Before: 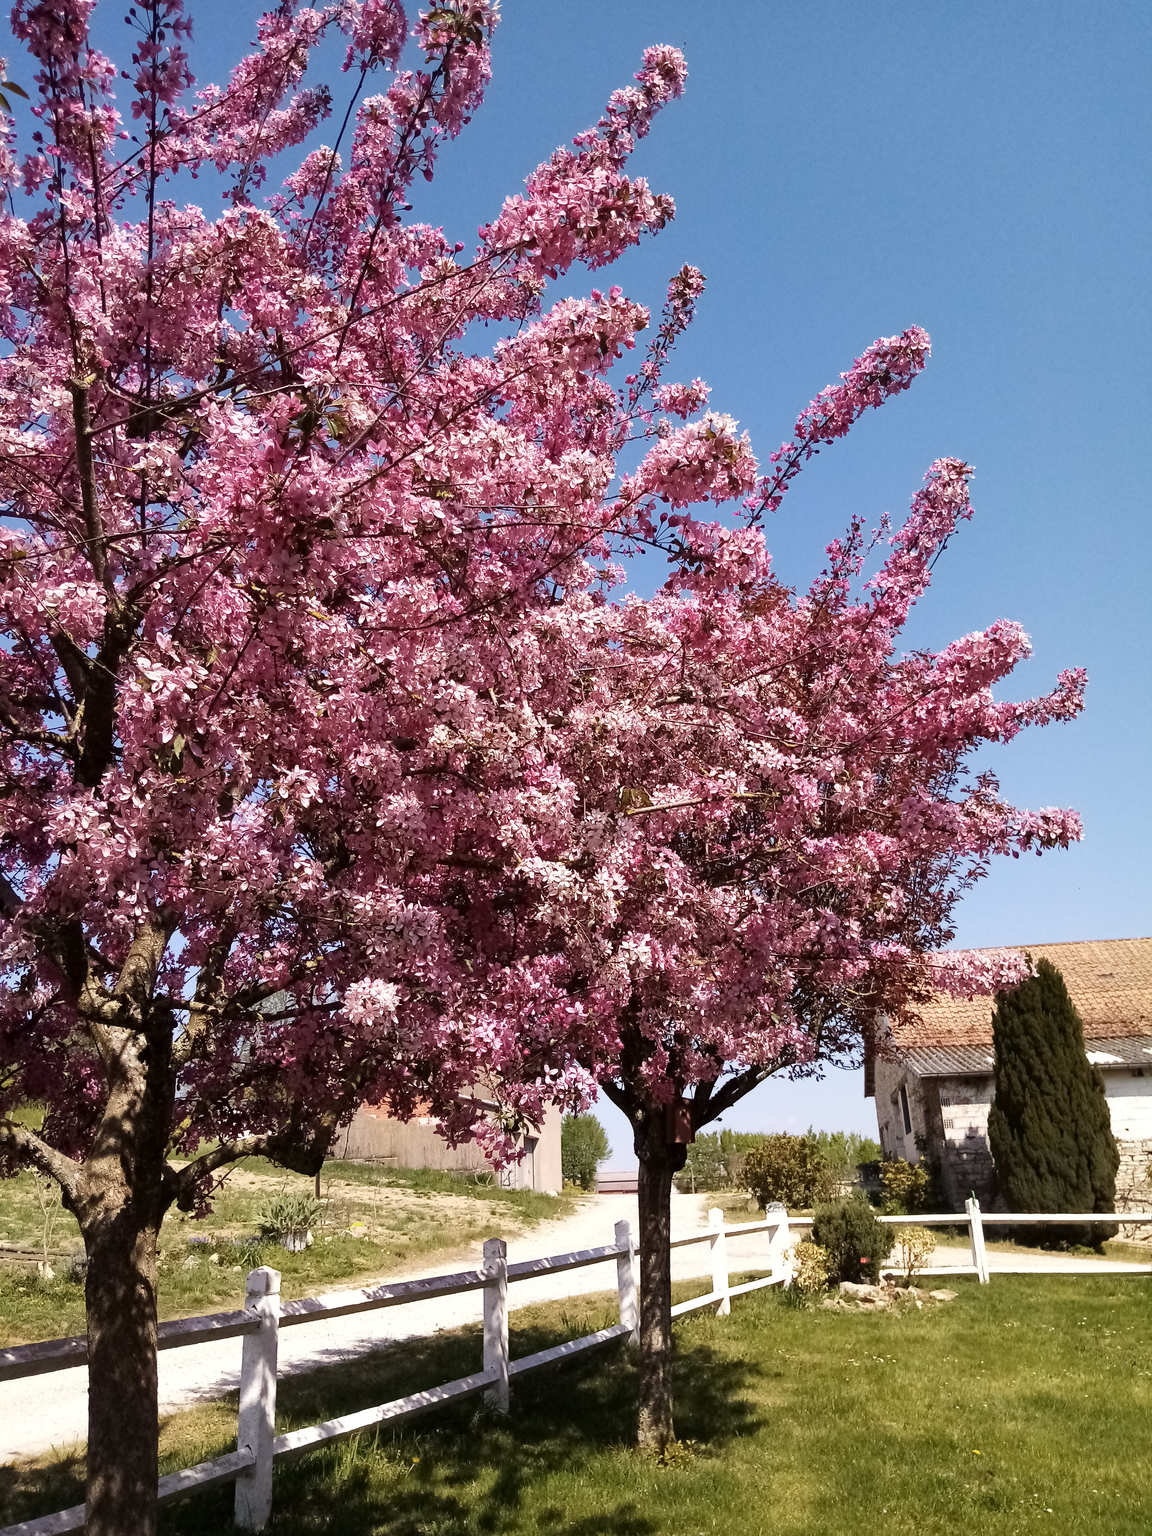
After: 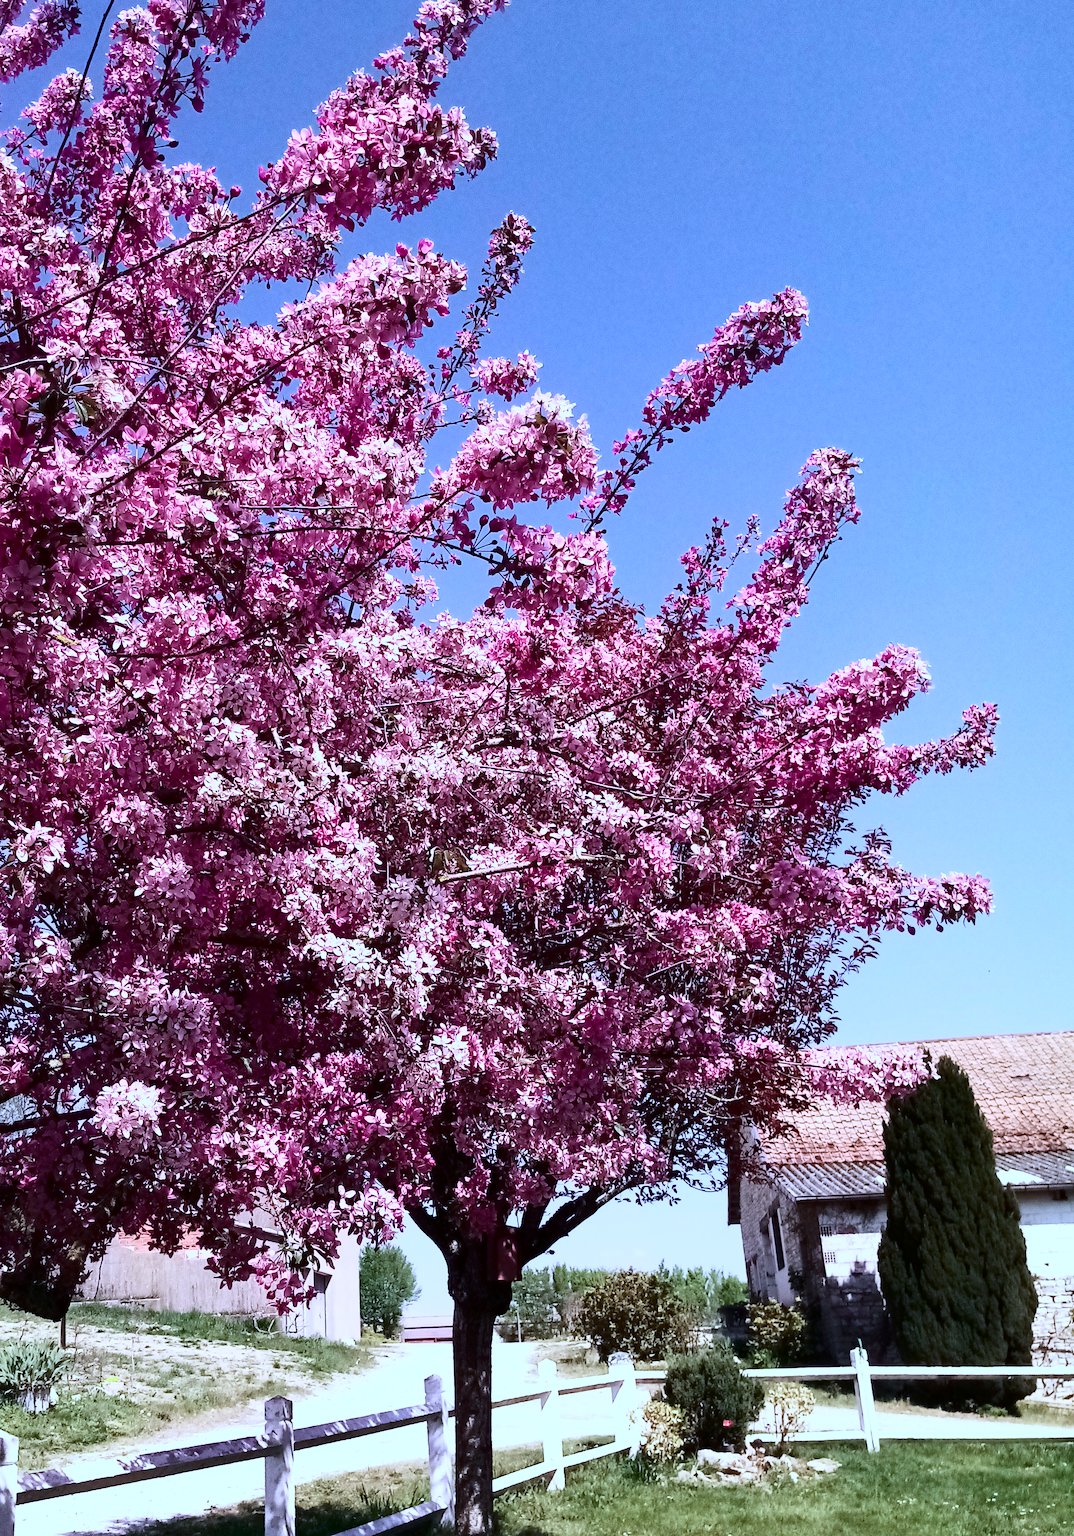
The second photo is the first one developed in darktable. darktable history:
color calibration: illuminant as shot in camera, adaptation linear Bradford (ICC v4), x 0.406, y 0.405, temperature 3570.35 K, saturation algorithm version 1 (2020)
crop: left 23.095%, top 5.827%, bottom 11.854%
color balance rgb: perceptual saturation grading › global saturation 25%, global vibrance 20%
contrast brightness saturation: contrast 0.28
color contrast: blue-yellow contrast 0.7
